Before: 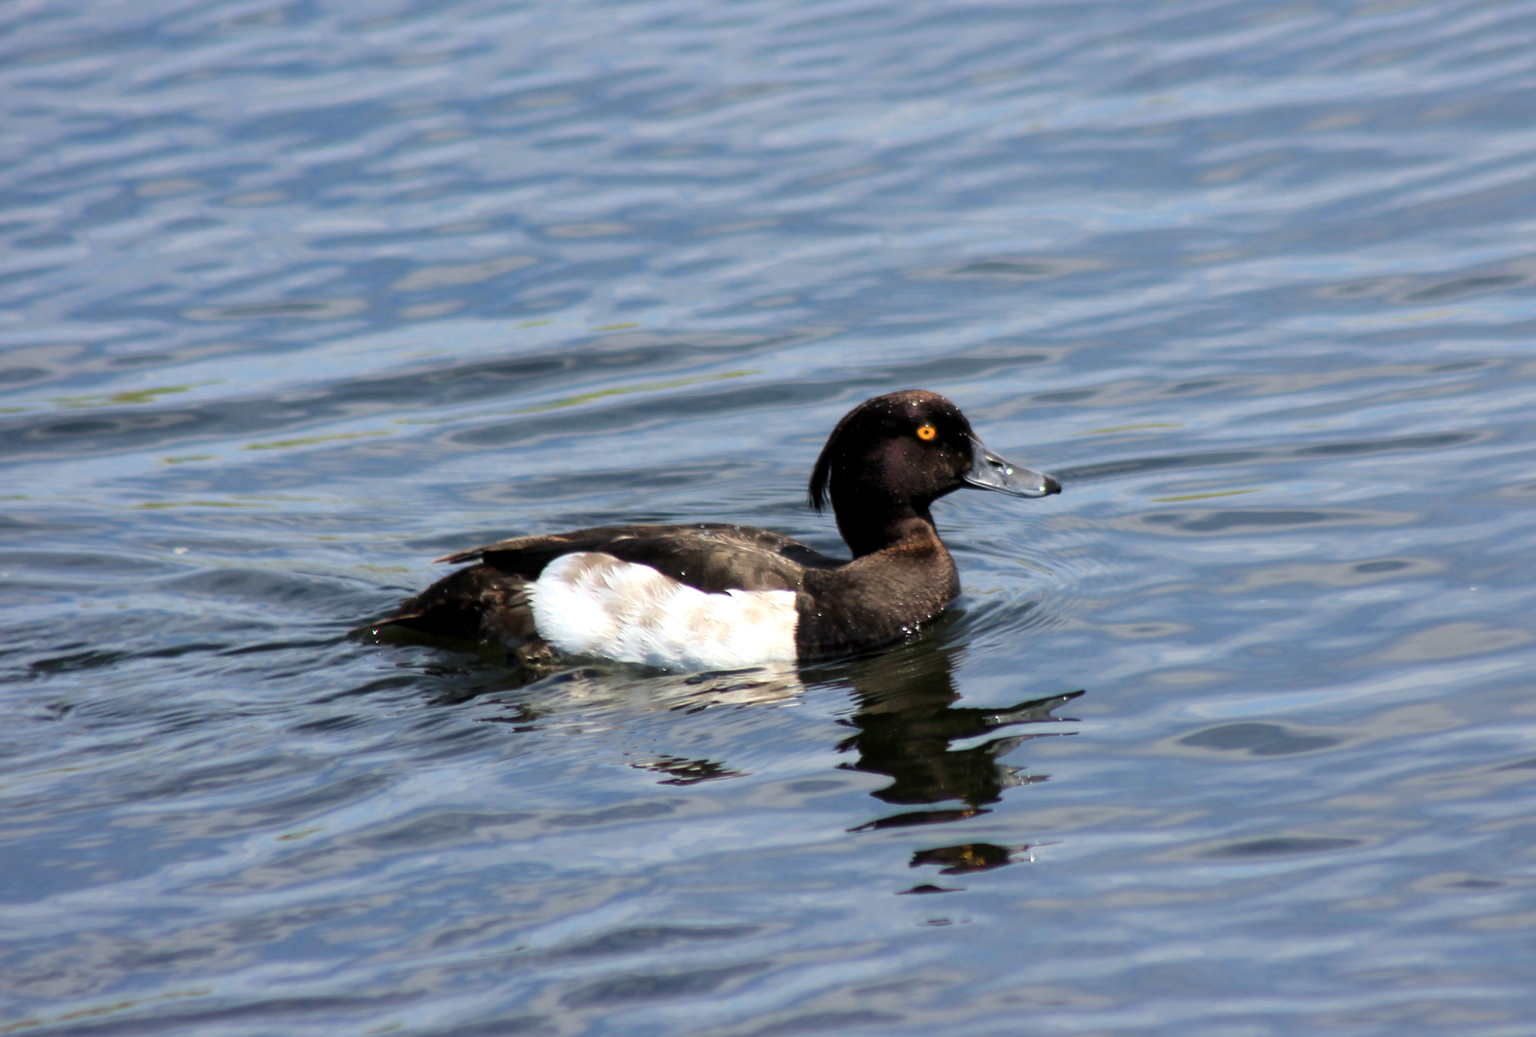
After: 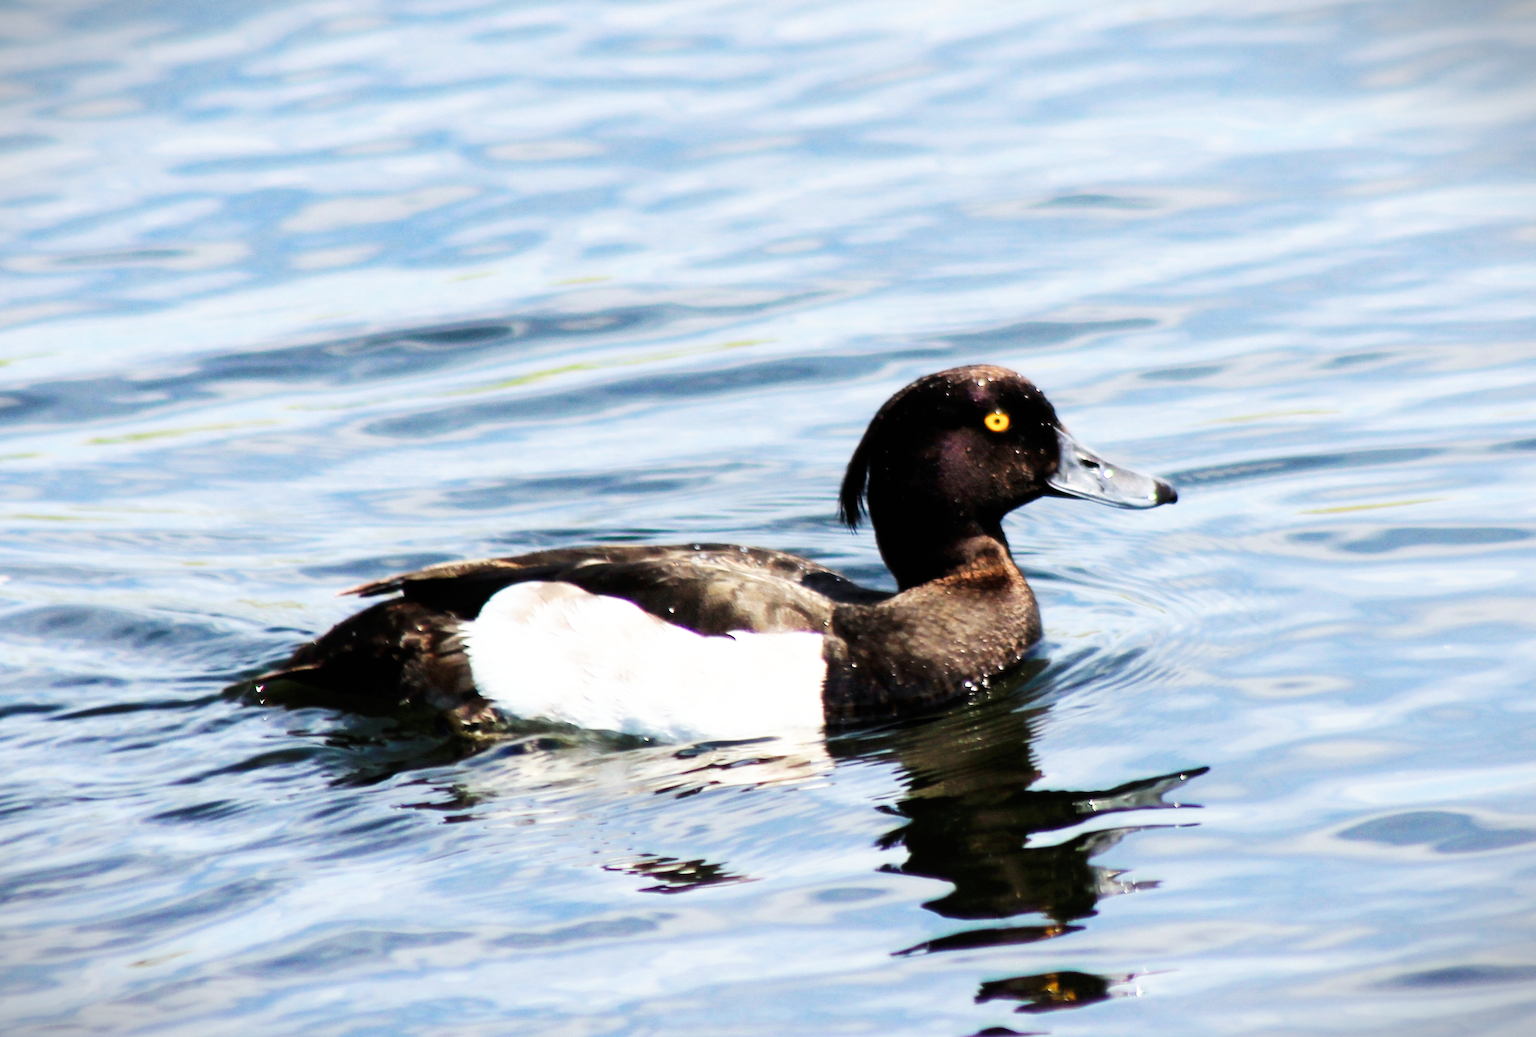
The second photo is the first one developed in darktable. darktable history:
base curve: curves: ch0 [(0, 0) (0.007, 0.004) (0.027, 0.03) (0.046, 0.07) (0.207, 0.54) (0.442, 0.872) (0.673, 0.972) (1, 1)], preserve colors none
crop and rotate: left 11.831%, top 11.346%, right 13.429%, bottom 13.899%
color zones: curves: ch1 [(0, 0.469) (0.01, 0.469) (0.12, 0.446) (0.248, 0.469) (0.5, 0.5) (0.748, 0.5) (0.99, 0.469) (1, 0.469)]
vignetting: fall-off start 100%, brightness -0.406, saturation -0.3, width/height ratio 1.324, dithering 8-bit output, unbound false
